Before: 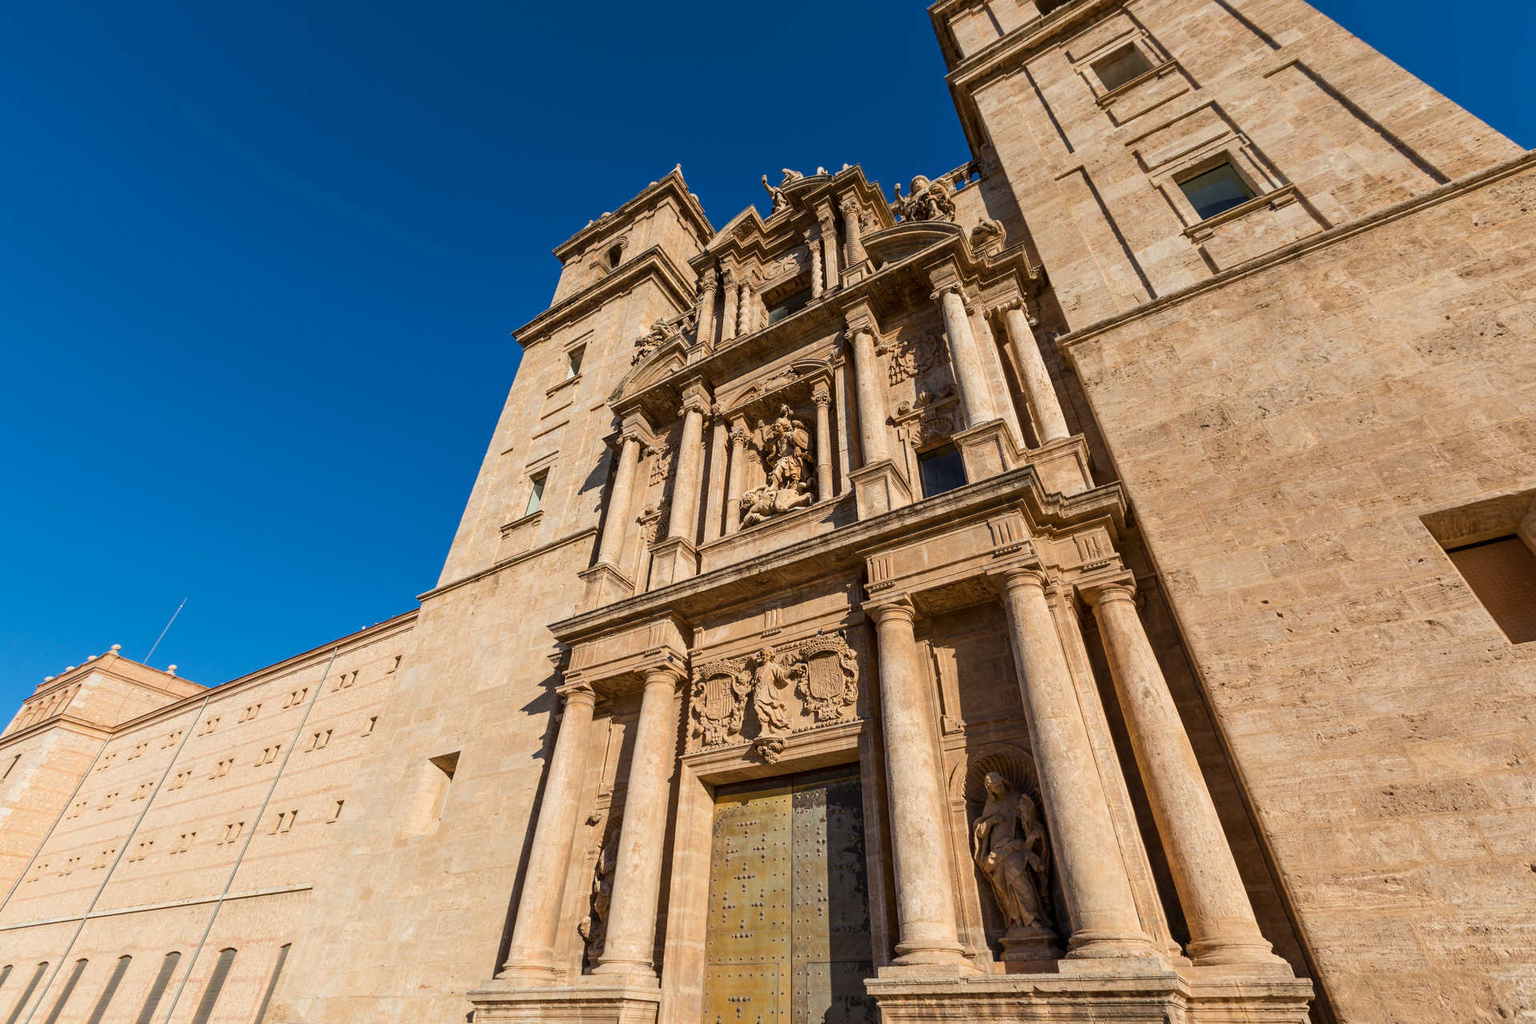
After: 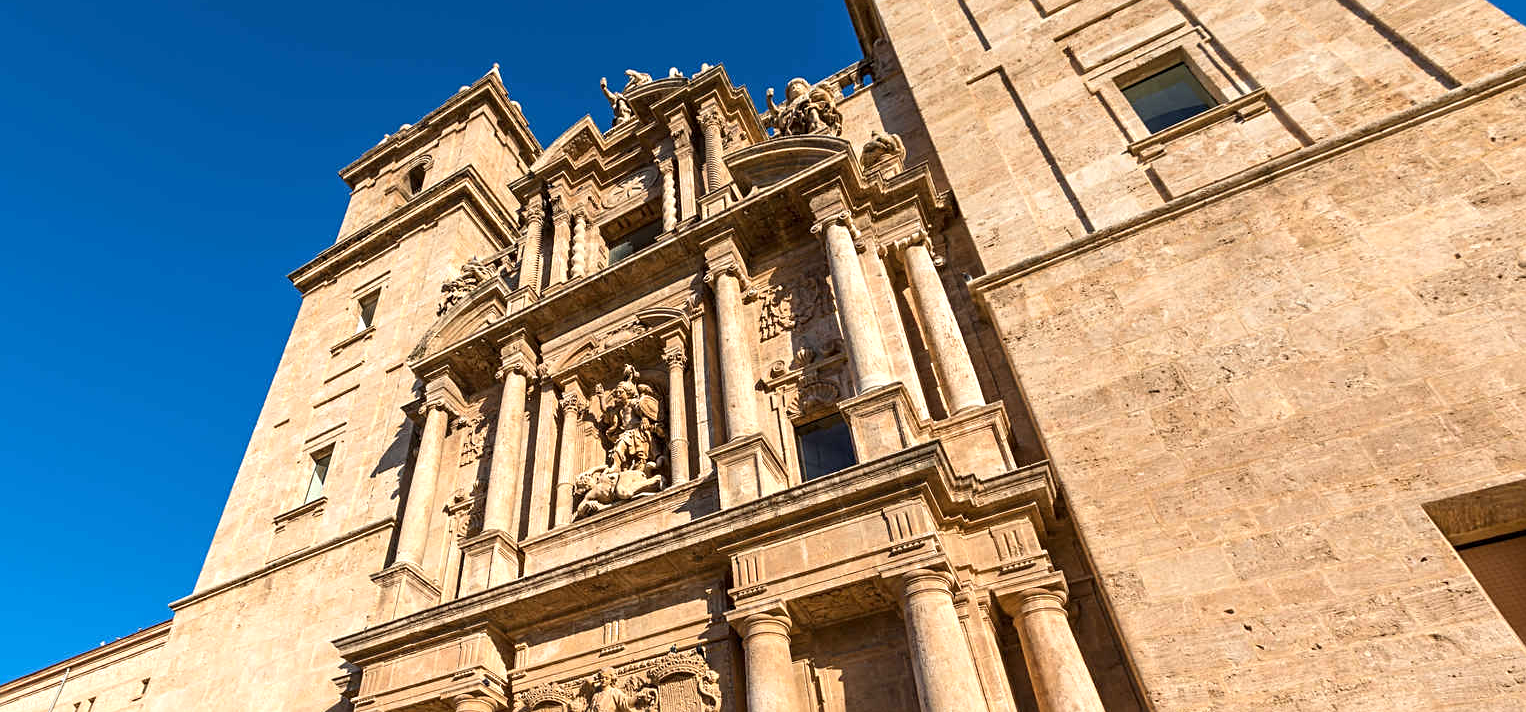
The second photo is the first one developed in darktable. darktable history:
sharpen: radius 2.529, amount 0.323
crop: left 18.38%, top 11.092%, right 2.134%, bottom 33.217%
exposure: exposure 0.6 EV, compensate highlight preservation false
